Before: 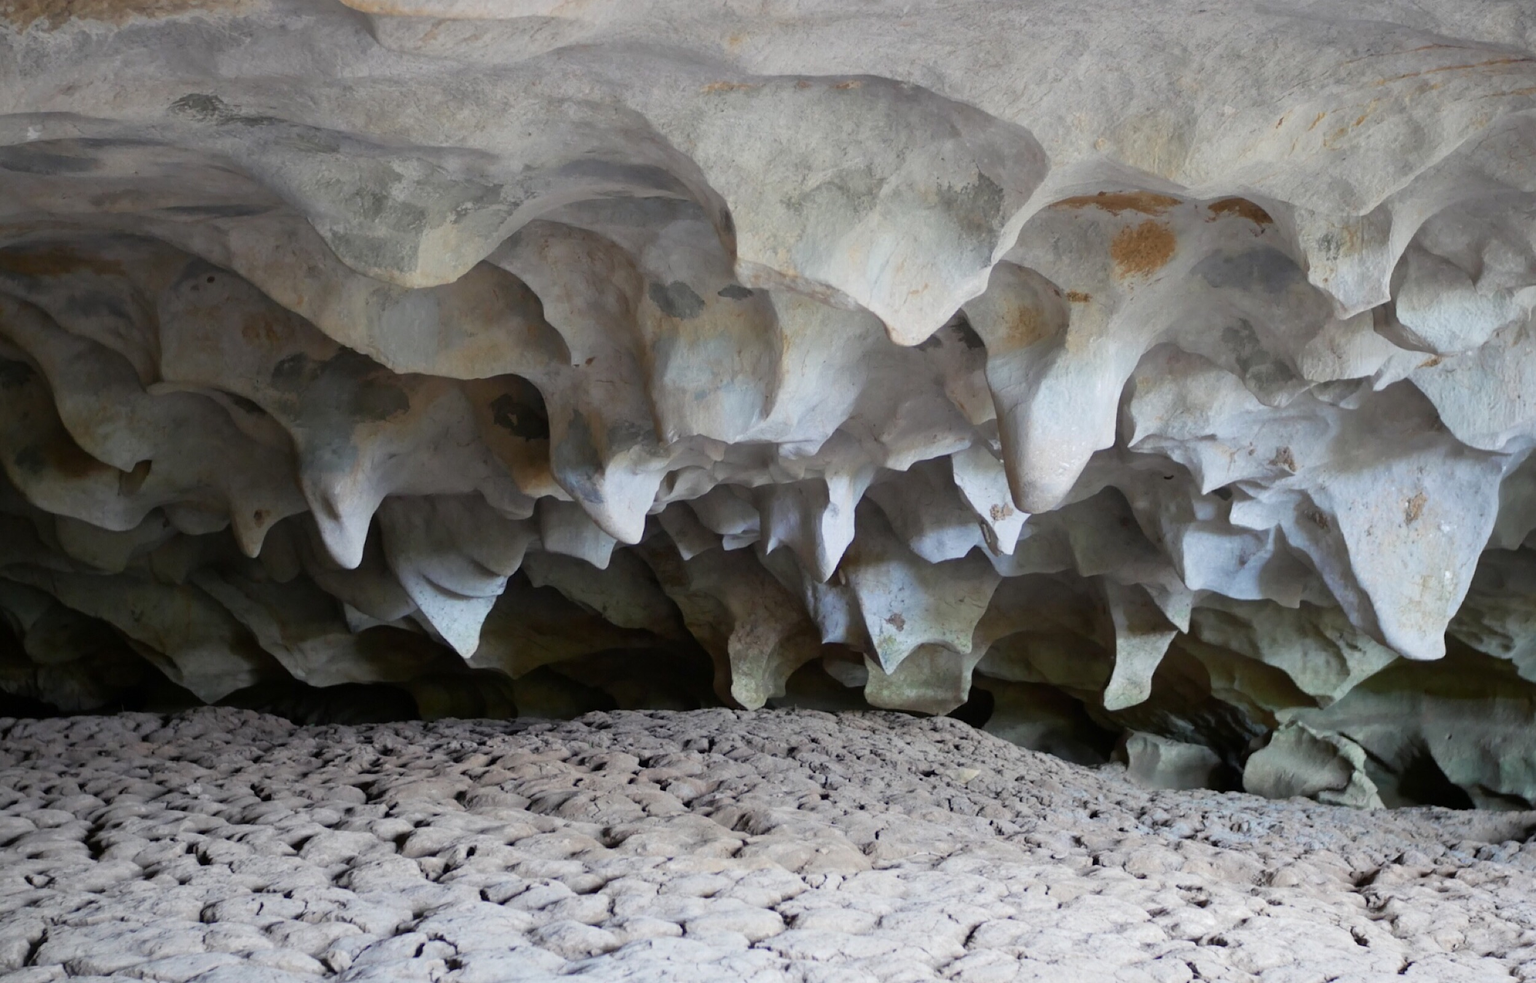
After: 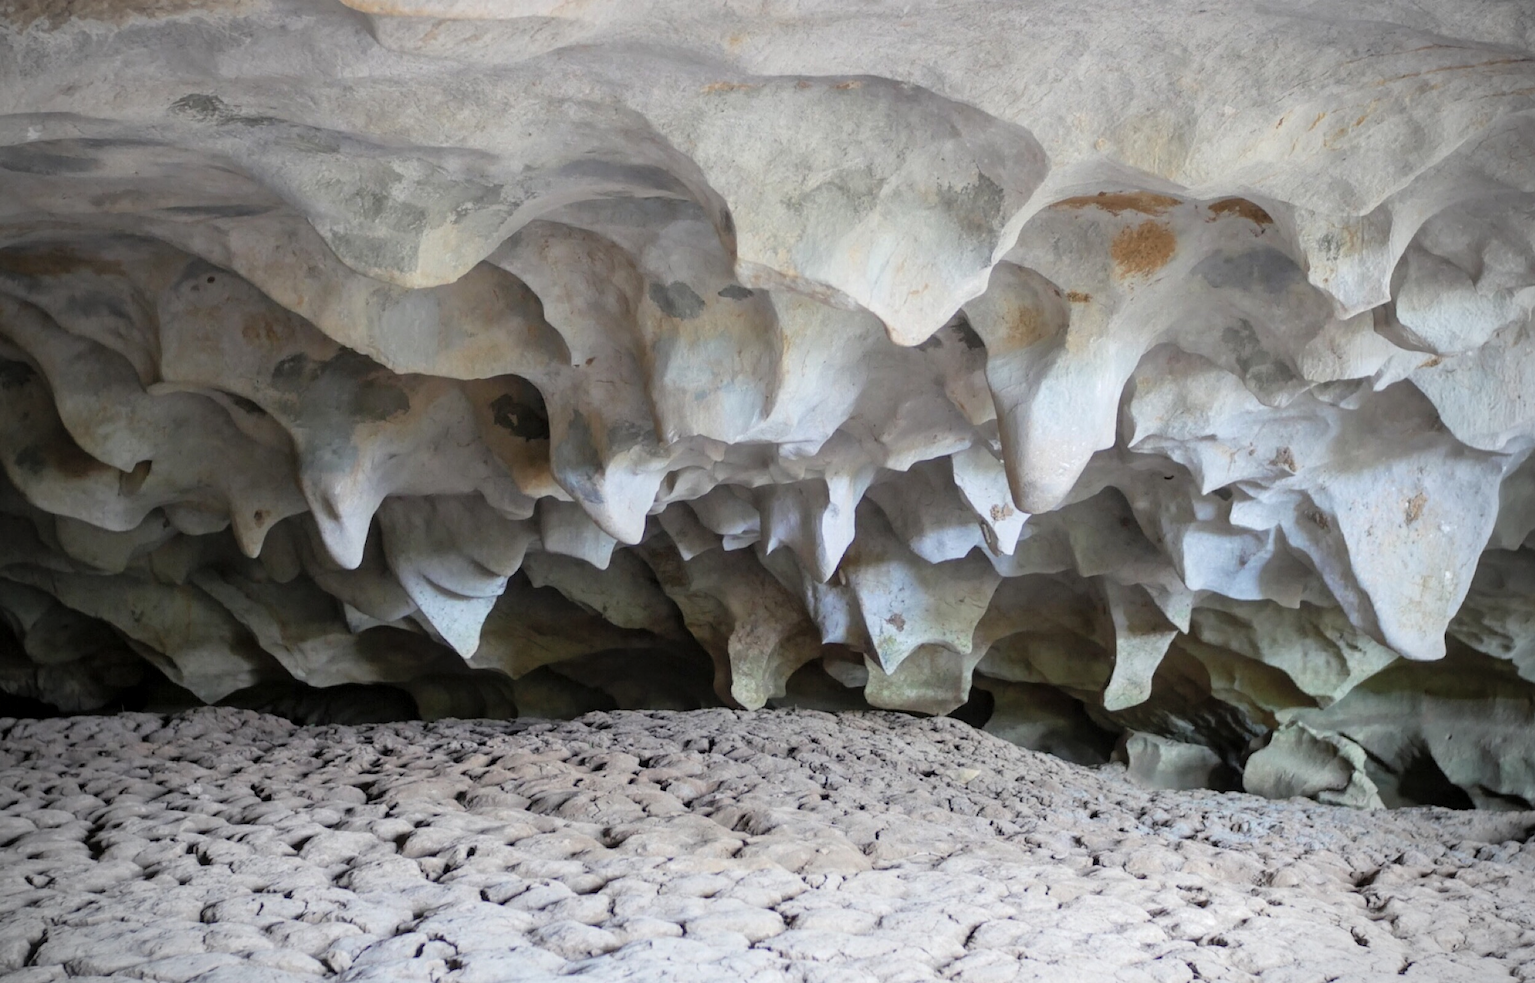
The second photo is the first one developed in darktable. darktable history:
contrast brightness saturation: brightness 0.15
vignetting: on, module defaults
local contrast: on, module defaults
